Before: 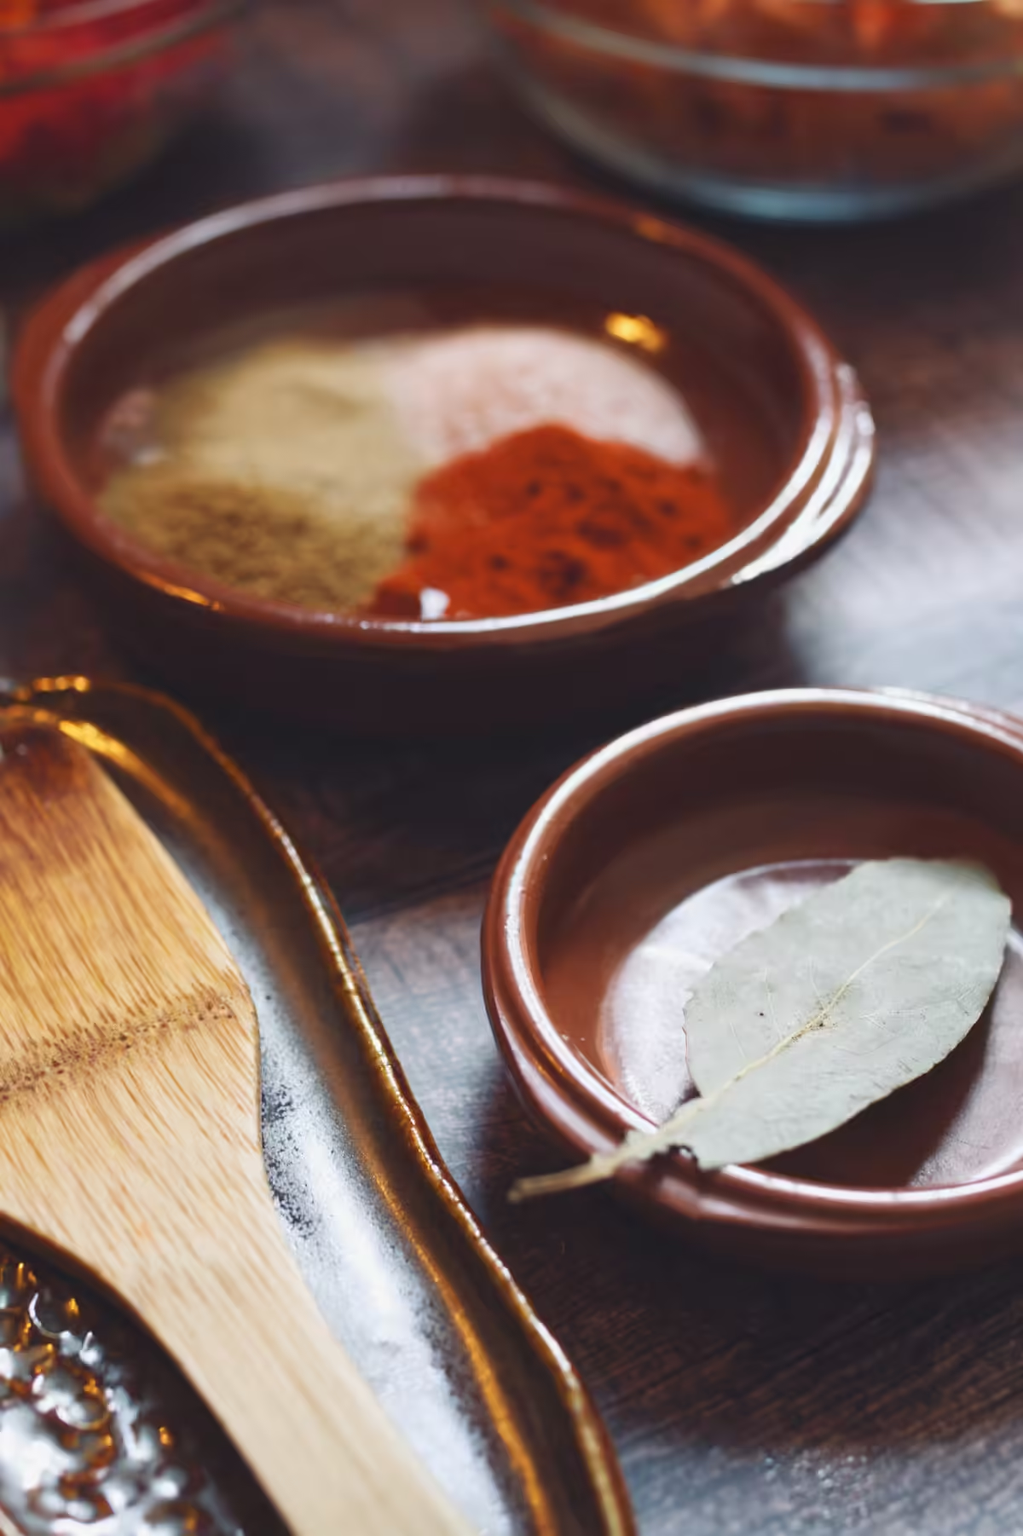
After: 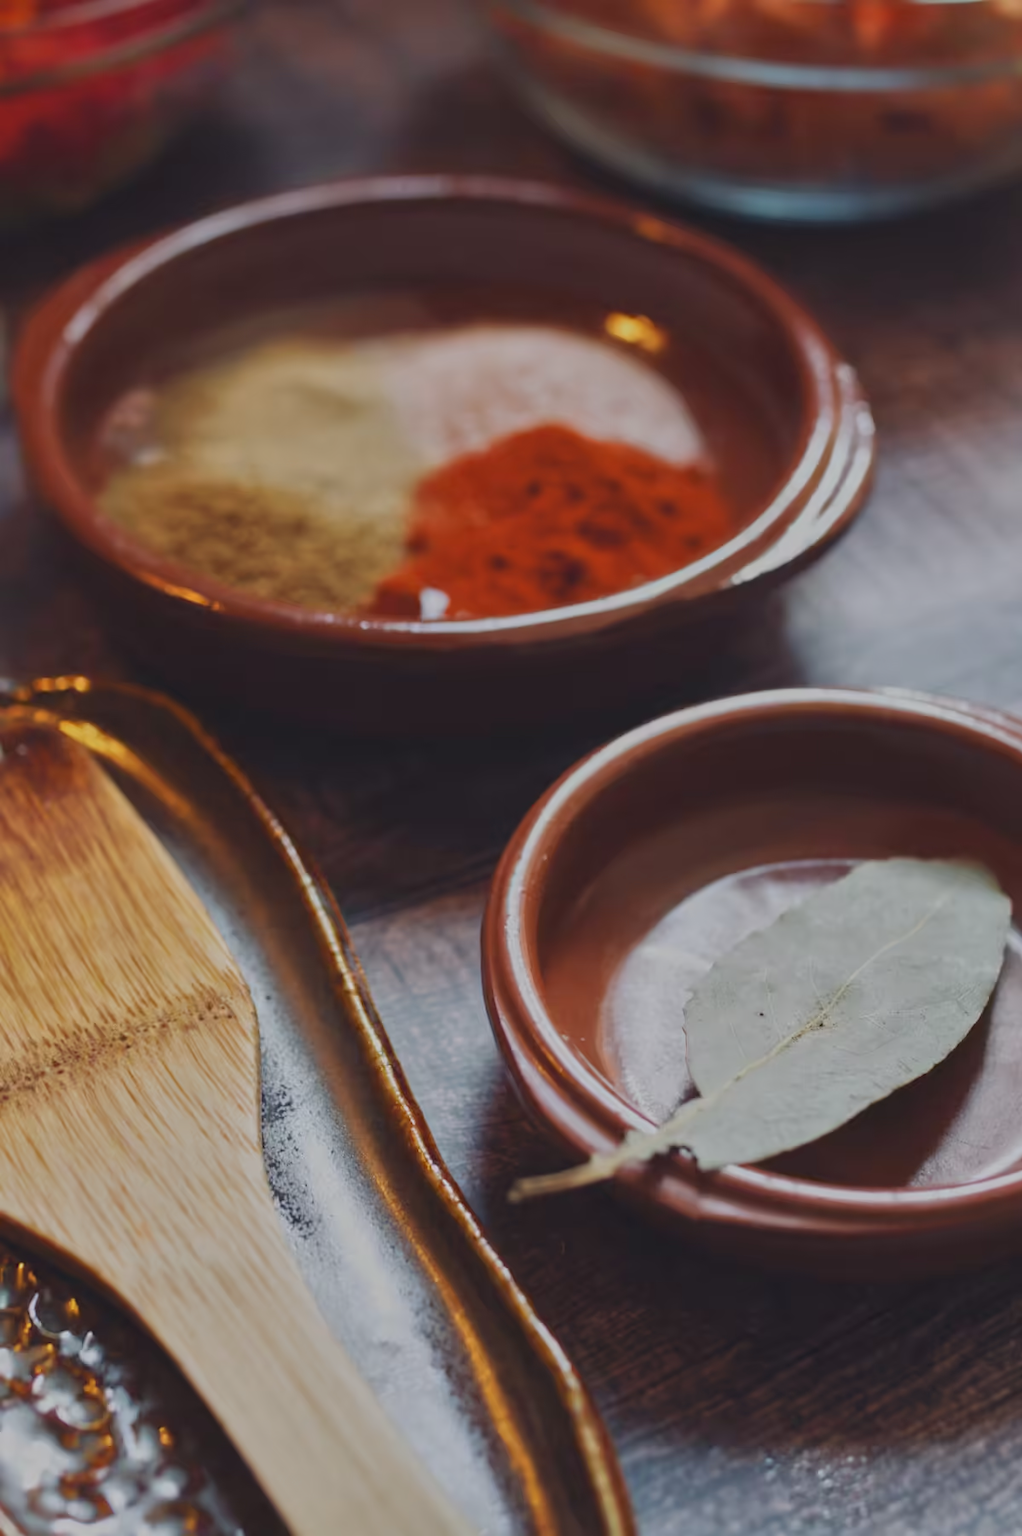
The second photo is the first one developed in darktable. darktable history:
tone equalizer "reduce highlights": -8 EV -0.002 EV, -7 EV 0.005 EV, -6 EV -0.008 EV, -5 EV 0.007 EV, -4 EV -0.042 EV, -3 EV -0.233 EV, -2 EV -0.662 EV, -1 EV -0.983 EV, +0 EV -0.969 EV, smoothing diameter 2%, edges refinement/feathering 20, mask exposure compensation -1.57 EV, filter diffusion 5
